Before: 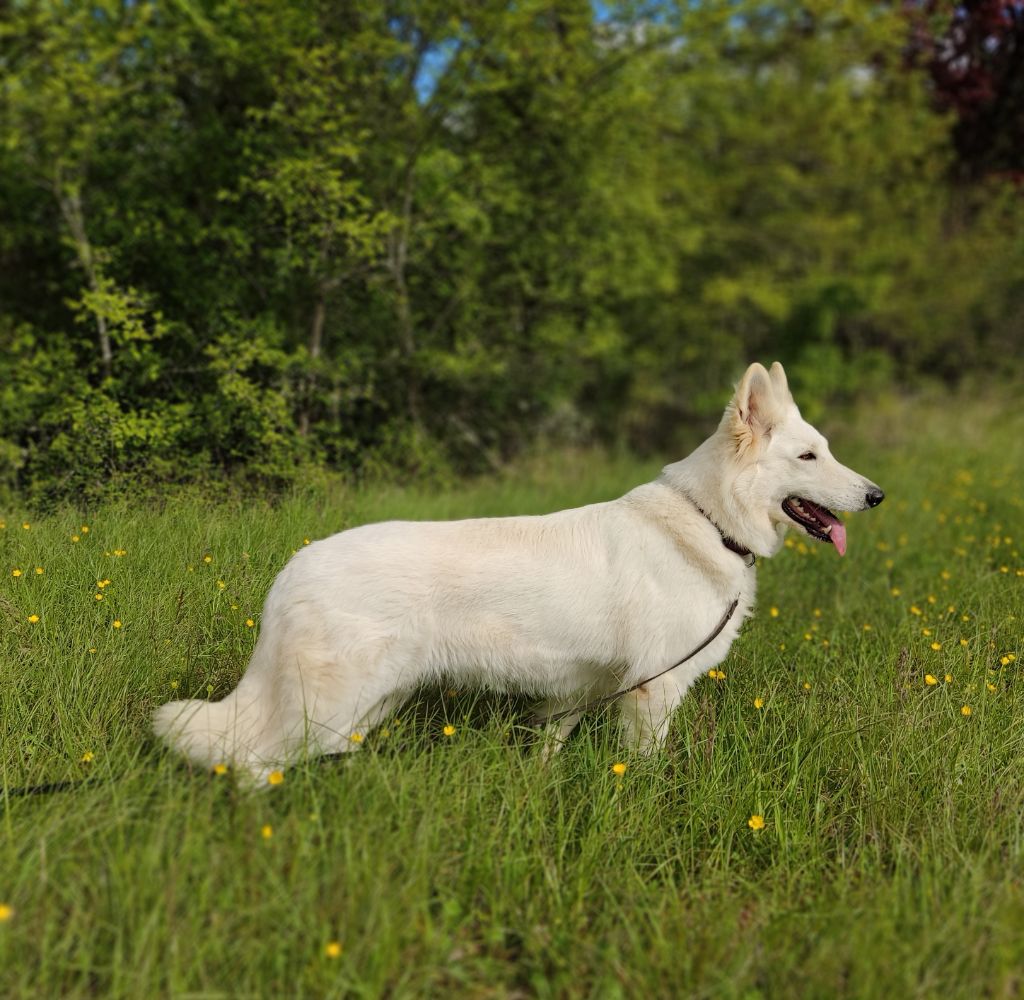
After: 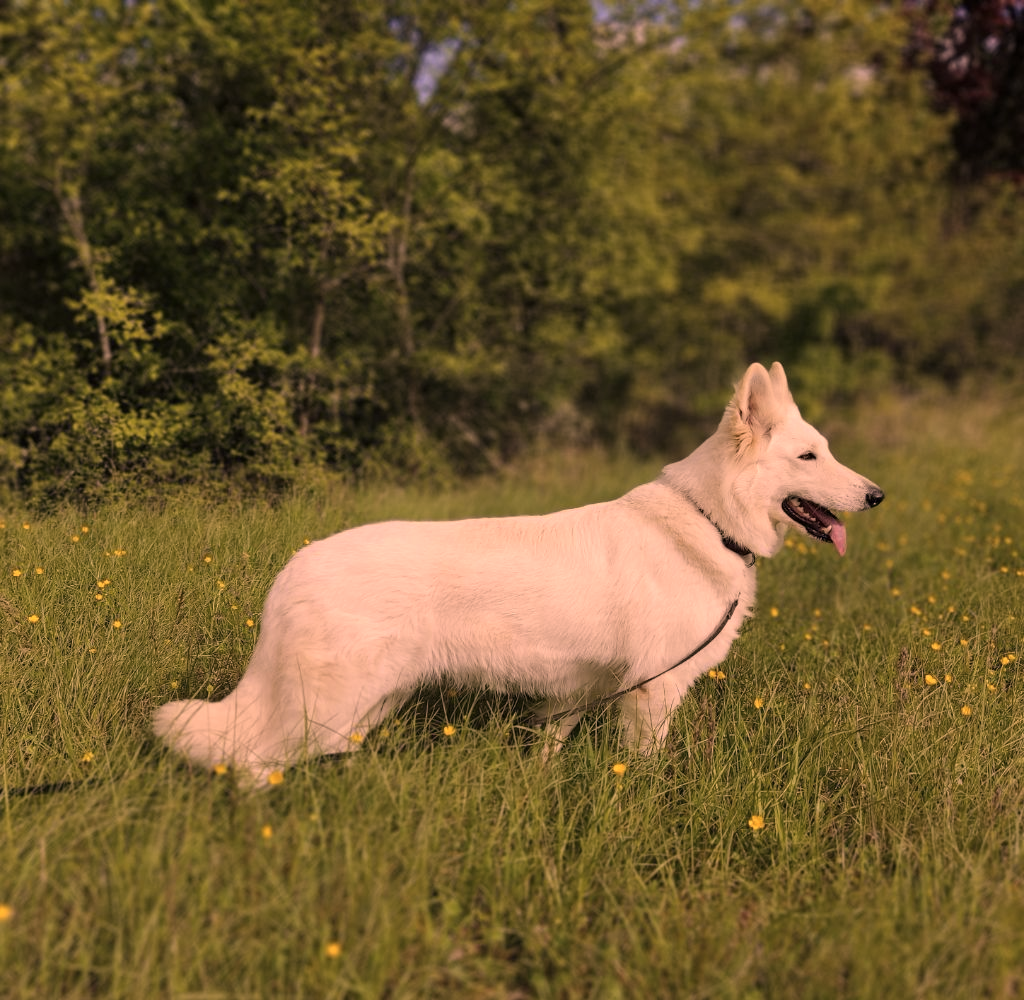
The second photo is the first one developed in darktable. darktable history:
color correction: highlights a* 39.94, highlights b* 39.81, saturation 0.692
color calibration: gray › normalize channels true, illuminant as shot in camera, x 0.358, y 0.373, temperature 4628.91 K, gamut compression 0.004
